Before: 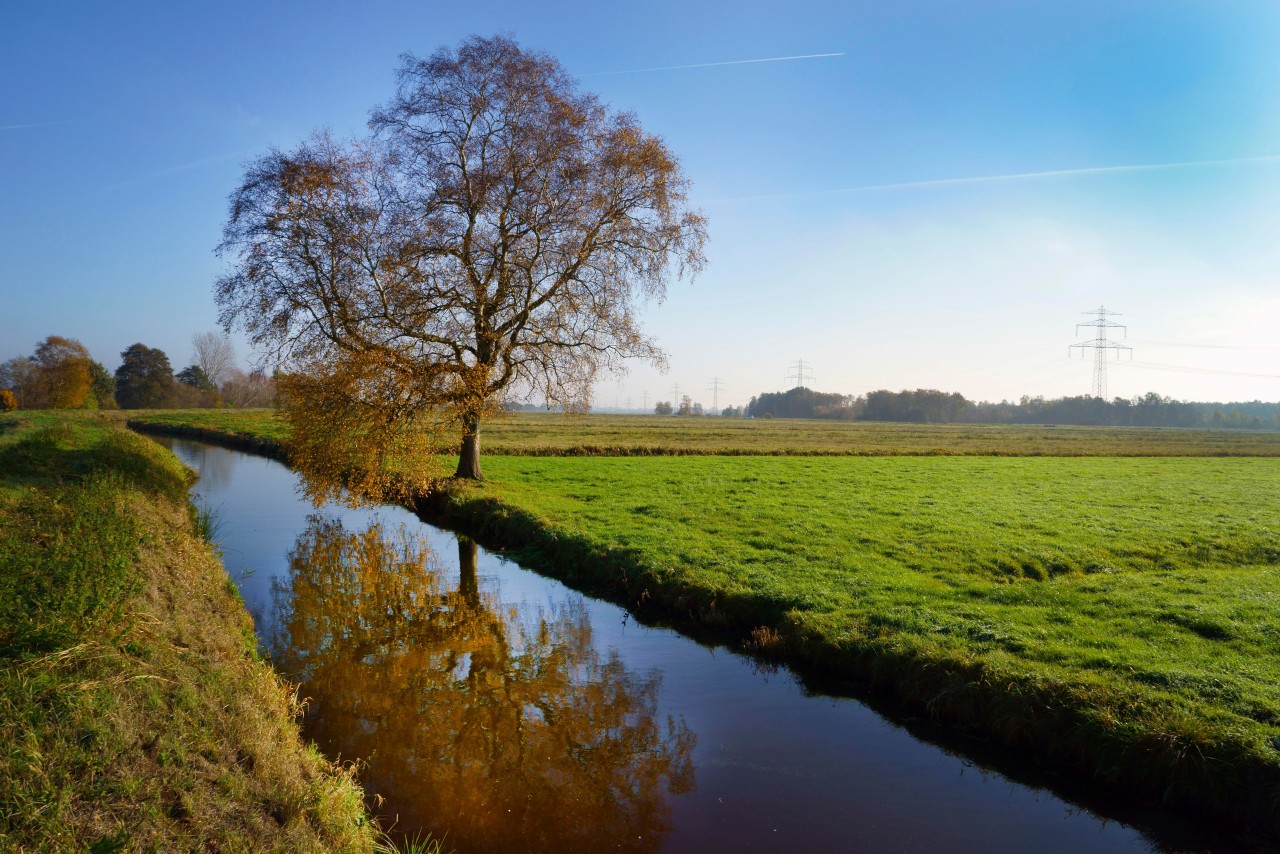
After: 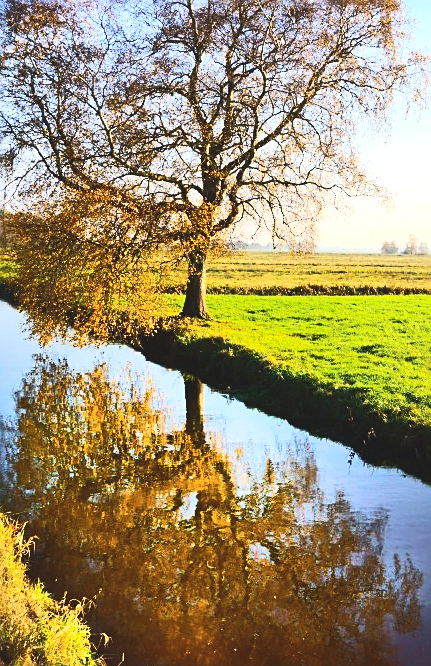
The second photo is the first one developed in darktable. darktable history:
color balance rgb: highlights gain › chroma 3.081%, highlights gain › hue 77.17°, global offset › luminance 1.514%, perceptual saturation grading › global saturation 10.105%, global vibrance 9.48%
exposure: black level correction 0.001, exposure 0.499 EV, compensate highlight preservation false
contrast brightness saturation: contrast 0.242, brightness 0.094
tone equalizer: -8 EV 0.018 EV, -7 EV -0.019 EV, -6 EV 0.02 EV, -5 EV 0.047 EV, -4 EV 0.3 EV, -3 EV 0.657 EV, -2 EV 0.555 EV, -1 EV 0.176 EV, +0 EV 0.014 EV, edges refinement/feathering 500, mask exposure compensation -1.57 EV, preserve details no
crop and rotate: left 21.449%, top 18.983%, right 44.806%, bottom 2.964%
sharpen: on, module defaults
